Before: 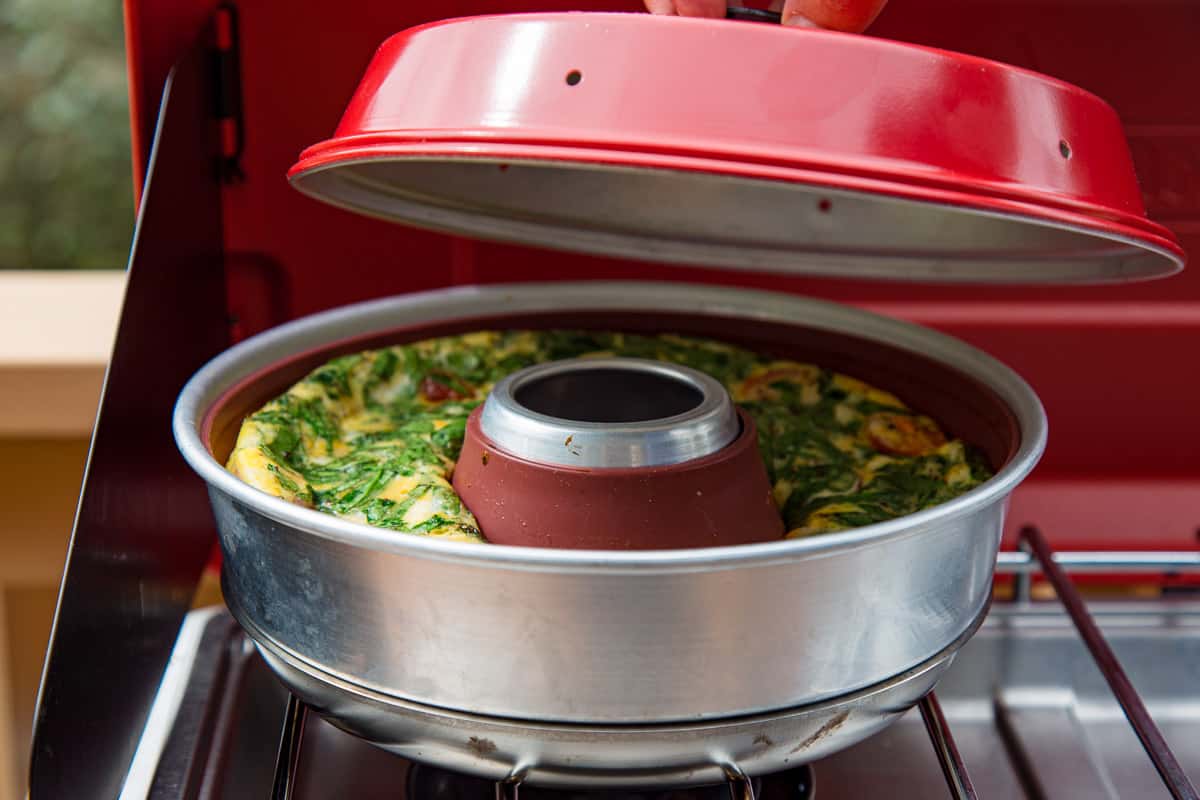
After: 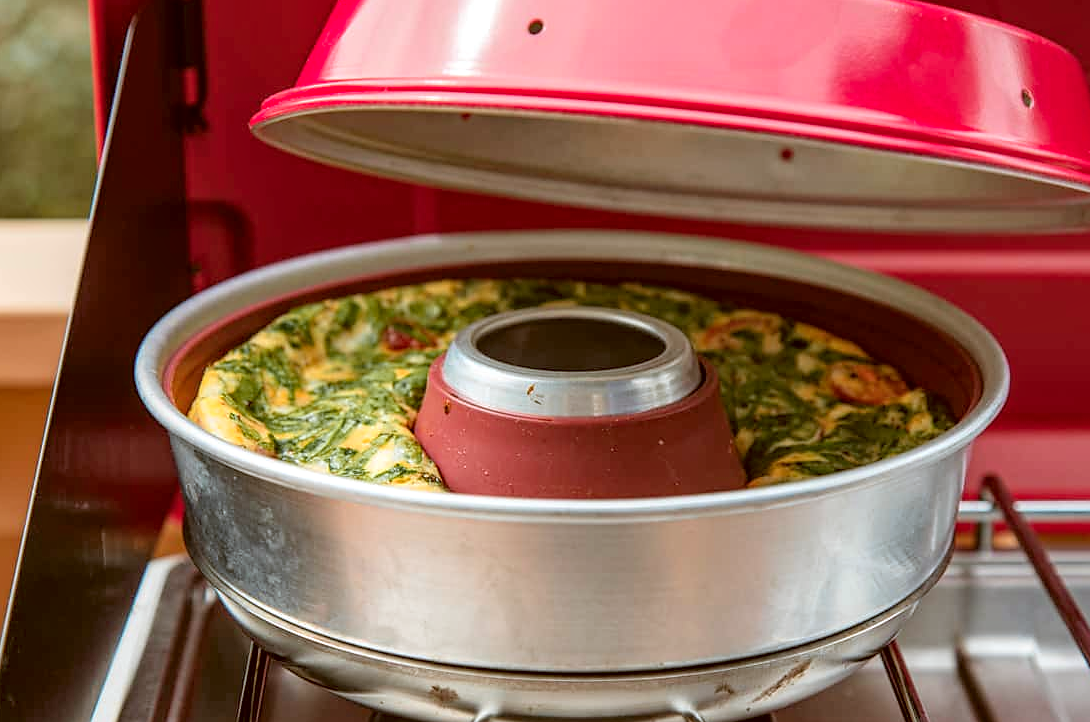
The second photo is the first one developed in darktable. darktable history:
contrast brightness saturation: brightness 0.154
crop: left 3.198%, top 6.408%, right 5.95%, bottom 3.23%
shadows and highlights: radius 127.87, shadows 21.18, highlights -21.22, low approximation 0.01
local contrast: on, module defaults
color correction: highlights a* -0.555, highlights b* 0.174, shadows a* 4.25, shadows b* 20.64
color zones: curves: ch1 [(0.29, 0.492) (0.373, 0.185) (0.509, 0.481)]; ch2 [(0.25, 0.462) (0.749, 0.457)]
sharpen: radius 1.501, amount 0.415, threshold 1.219
